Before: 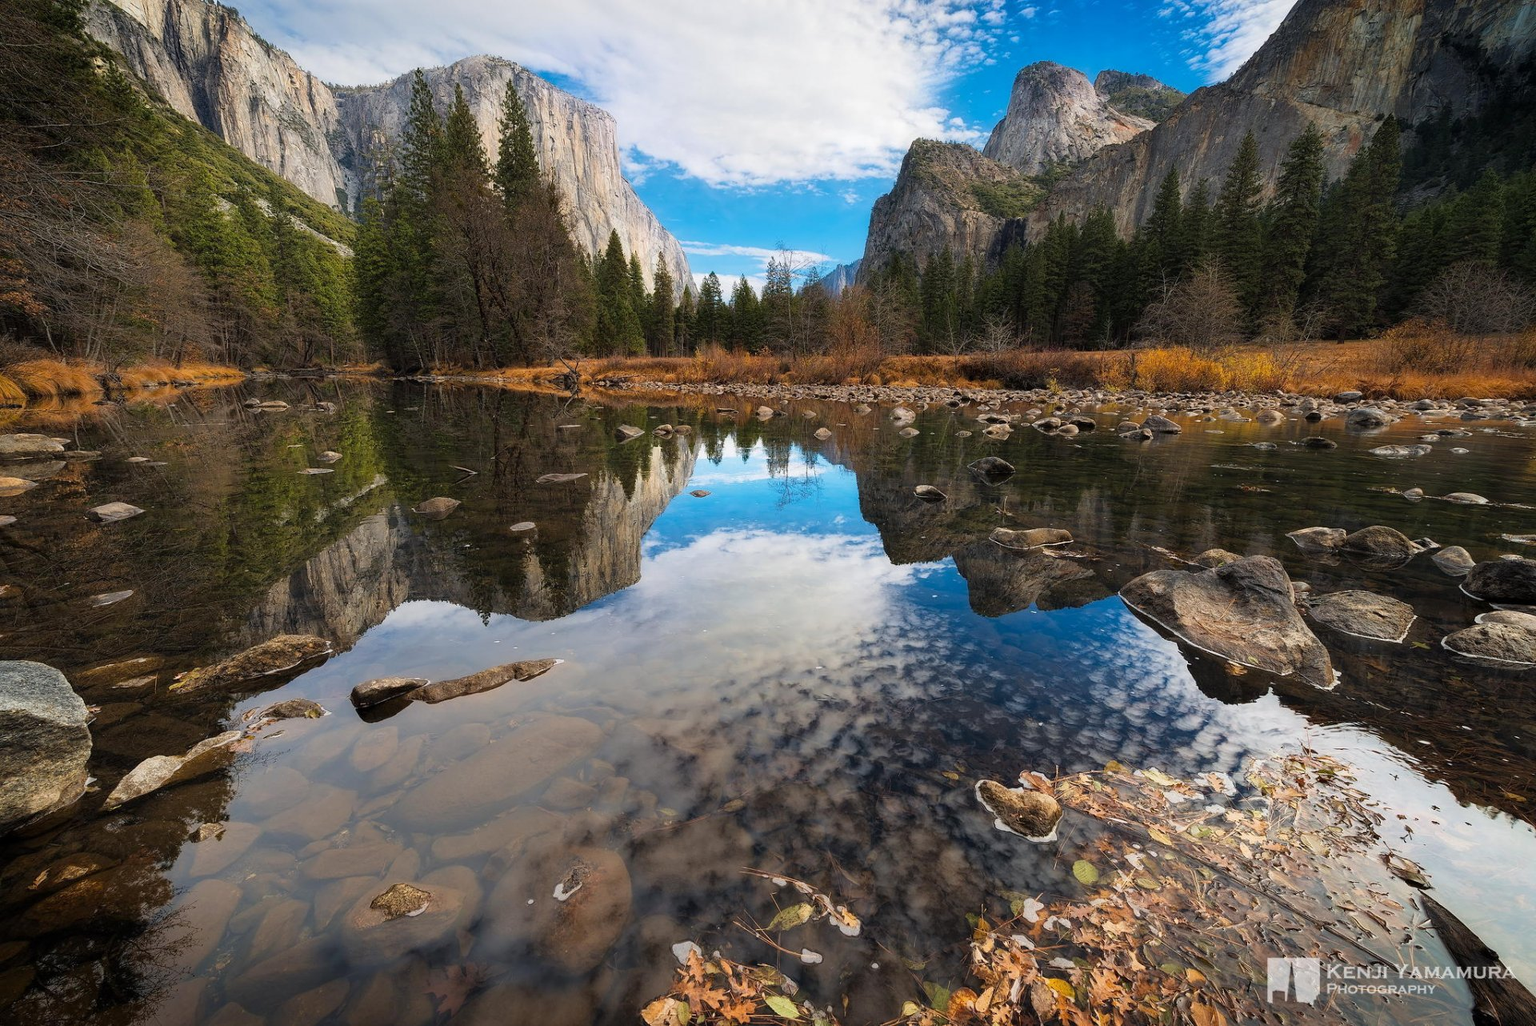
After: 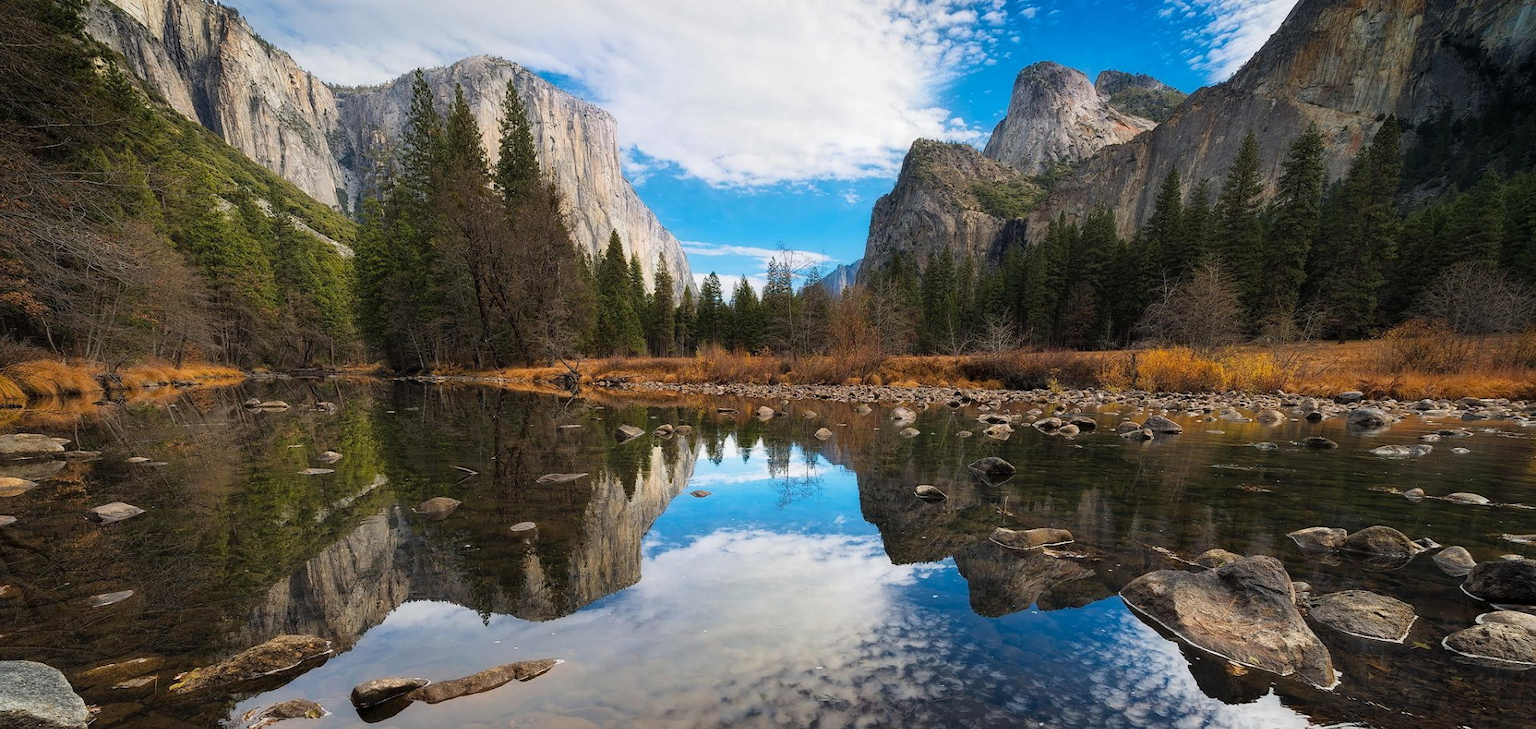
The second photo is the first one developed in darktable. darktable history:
crop: right 0.001%, bottom 28.852%
